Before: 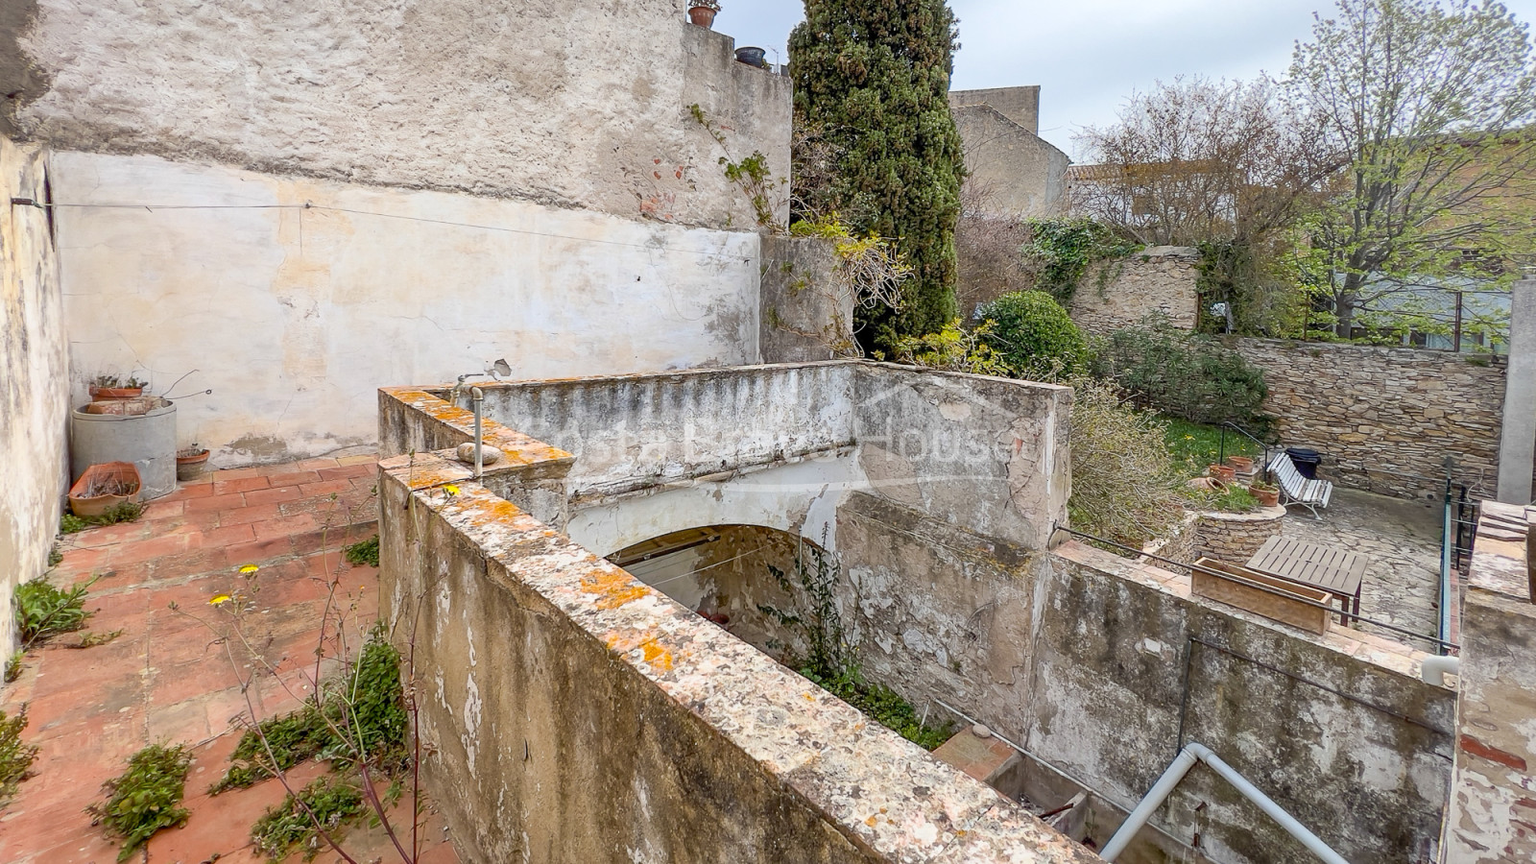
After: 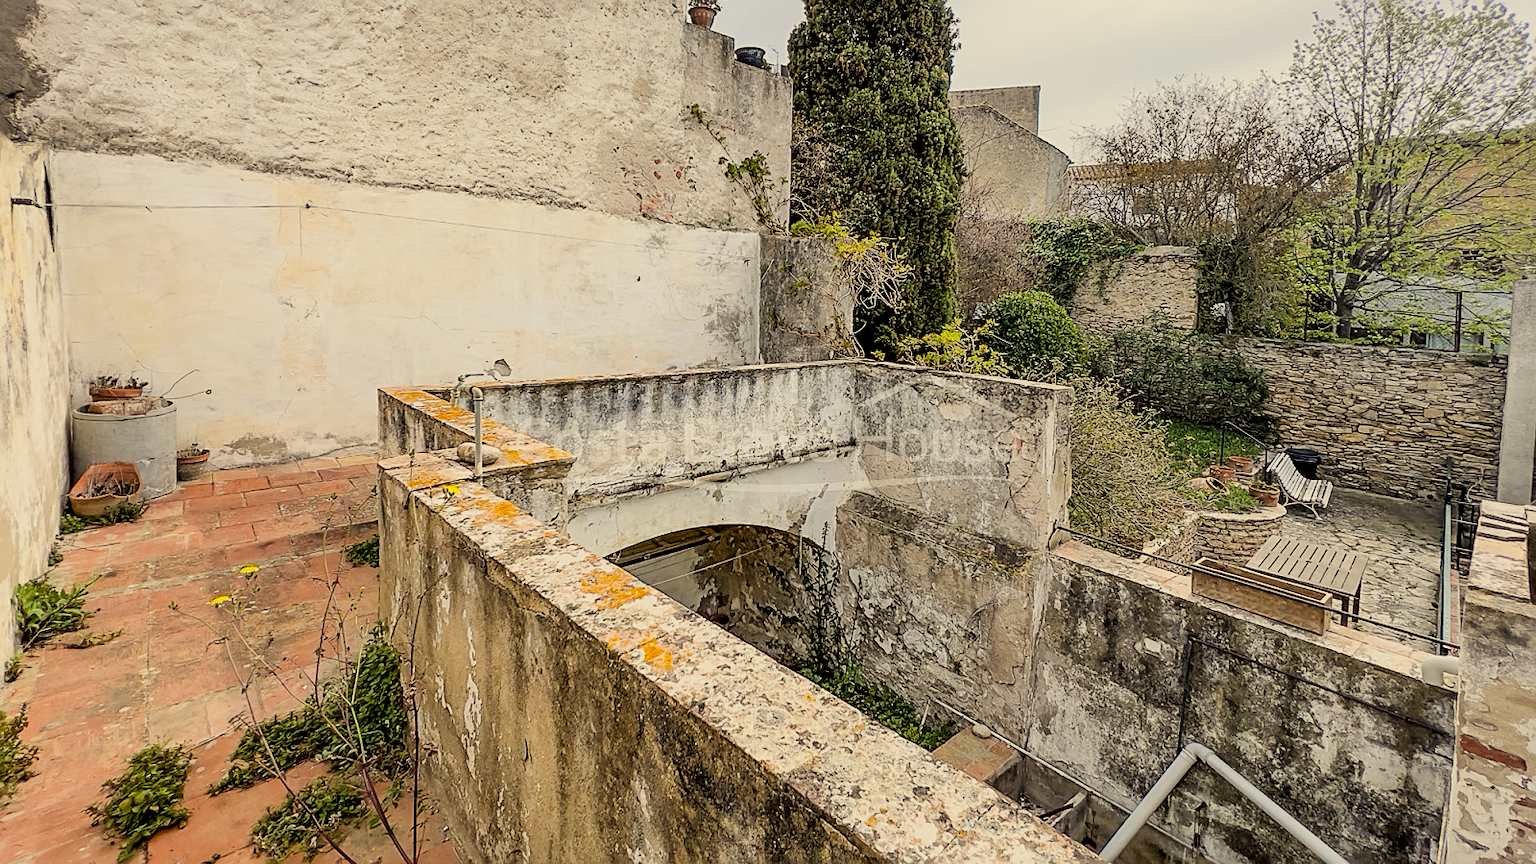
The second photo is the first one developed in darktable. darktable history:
color correction: highlights a* 1.39, highlights b* 17.83
contrast brightness saturation: saturation -0.05
sharpen: on, module defaults
filmic rgb: black relative exposure -5 EV, hardness 2.88, contrast 1.3, highlights saturation mix -30%
